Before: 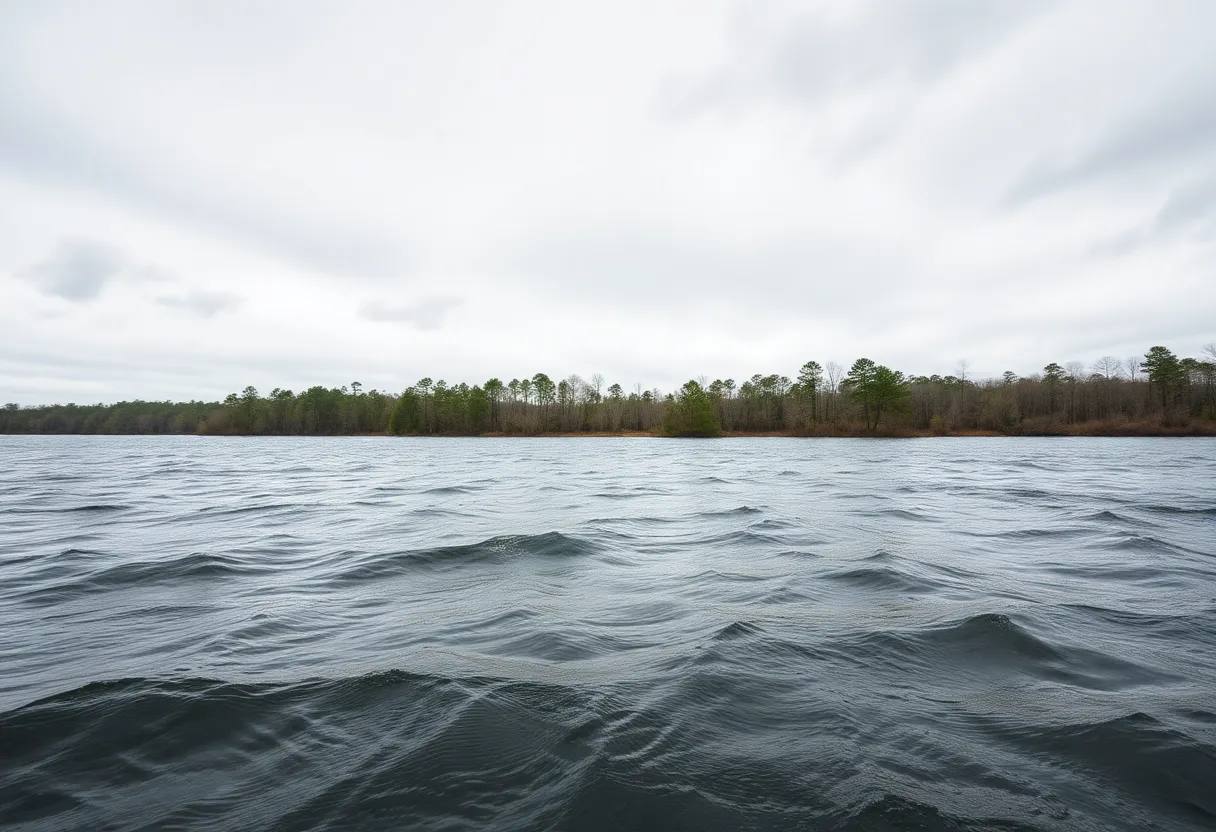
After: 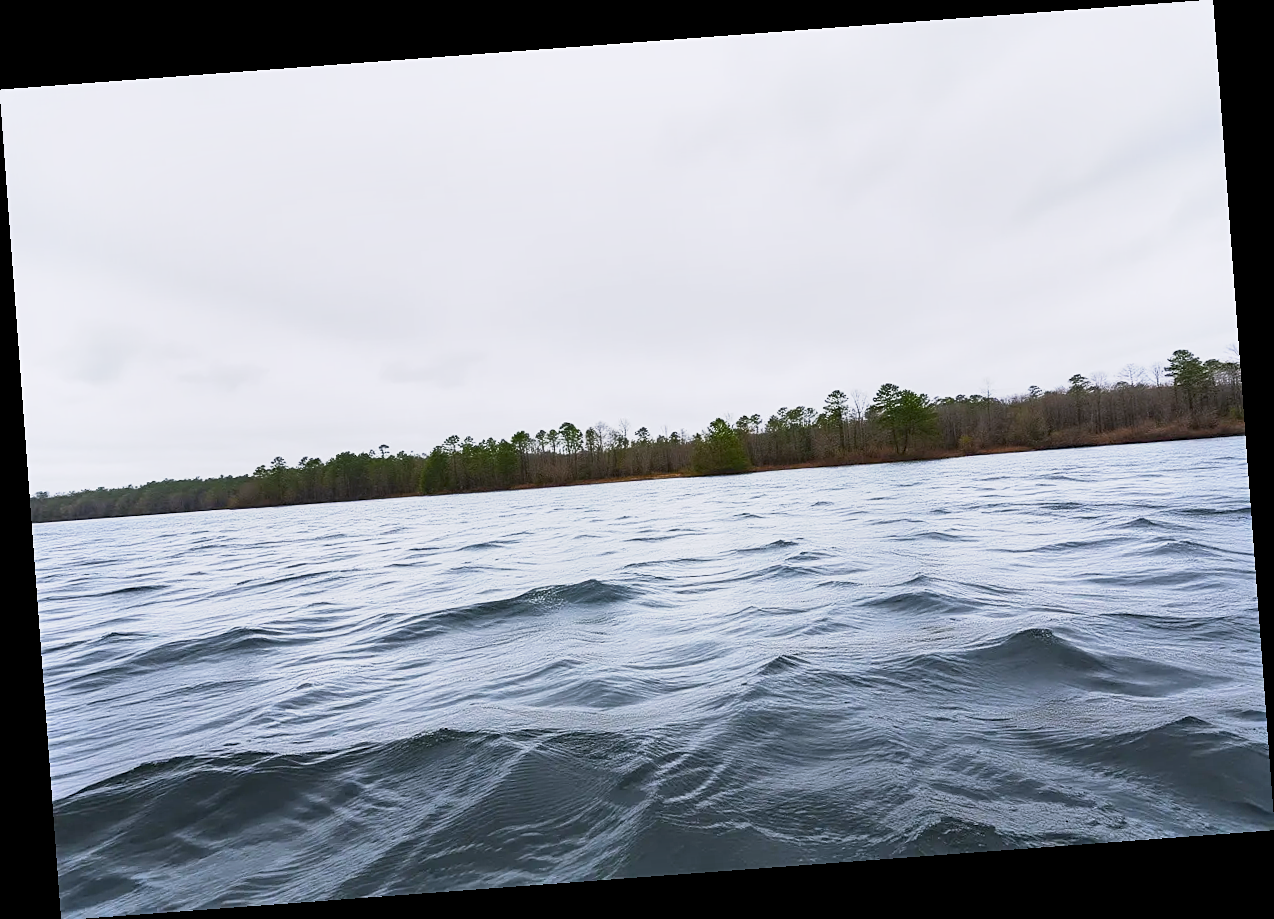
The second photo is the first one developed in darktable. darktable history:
sharpen: on, module defaults
base curve: curves: ch0 [(0, 0) (0.088, 0.125) (0.176, 0.251) (0.354, 0.501) (0.613, 0.749) (1, 0.877)], preserve colors none
white balance: red 1.004, blue 1.096
rotate and perspective: rotation -4.25°, automatic cropping off
color balance rgb: perceptual saturation grading › global saturation 3.7%, global vibrance 5.56%, contrast 3.24%
shadows and highlights: shadows 52.42, soften with gaussian
